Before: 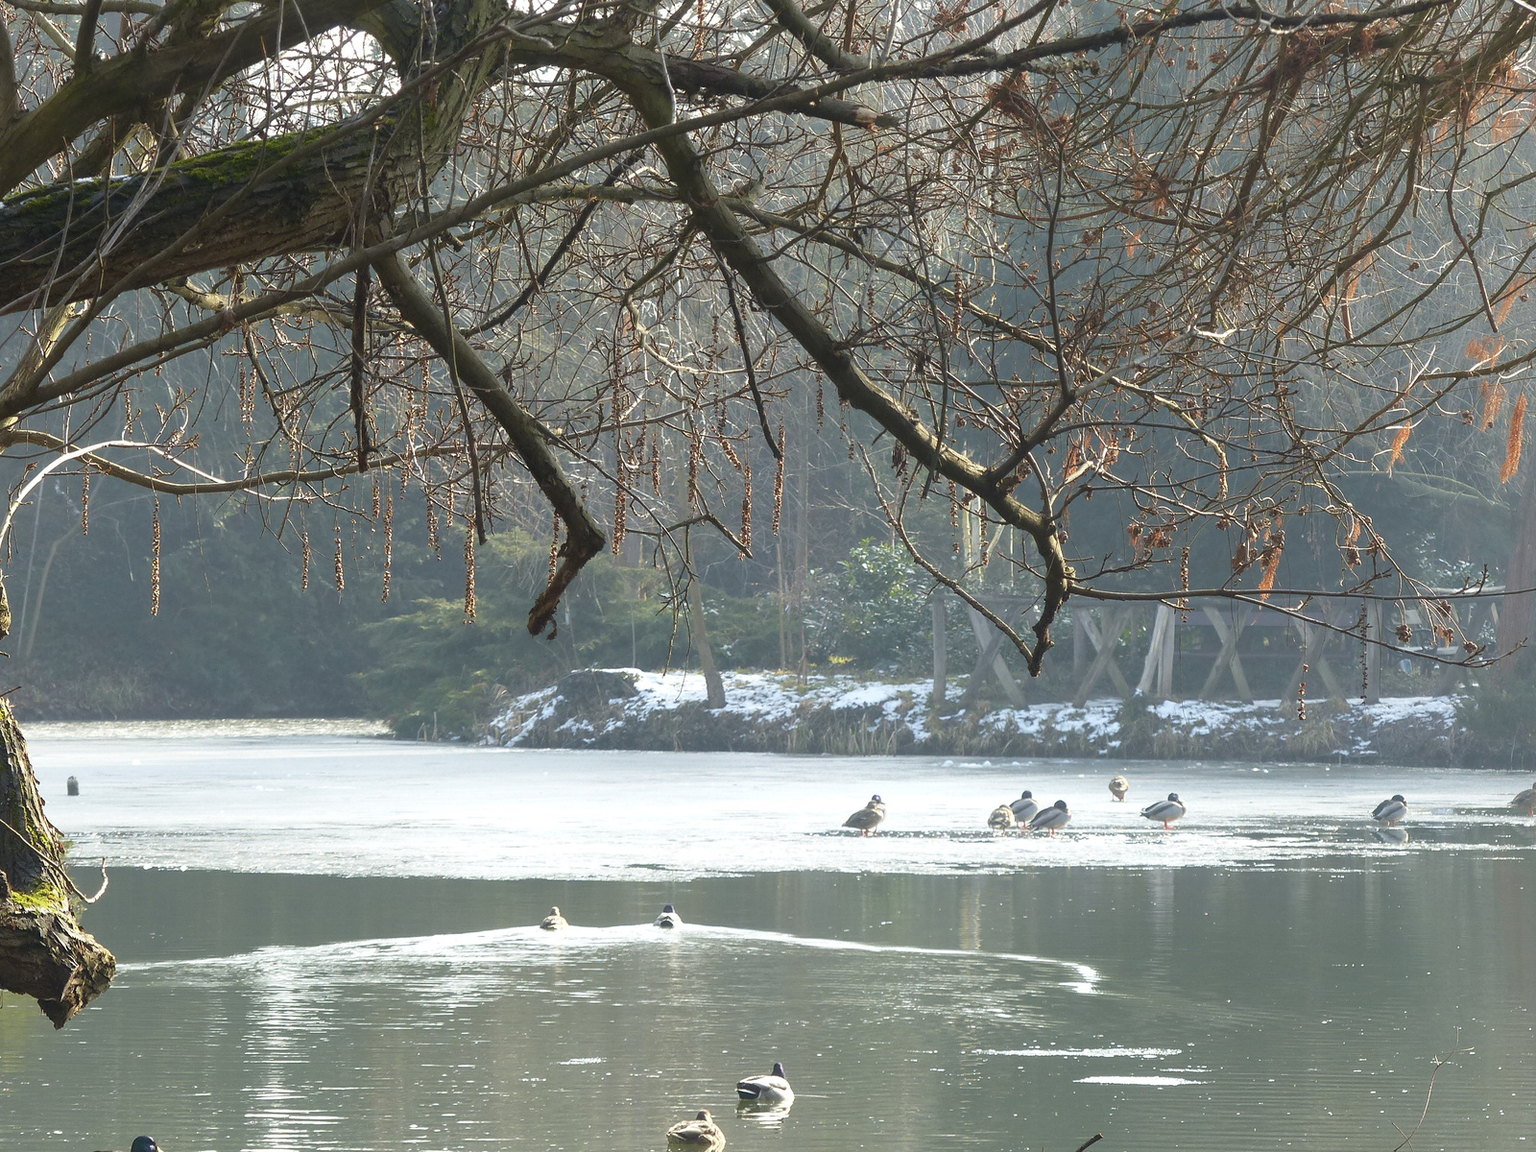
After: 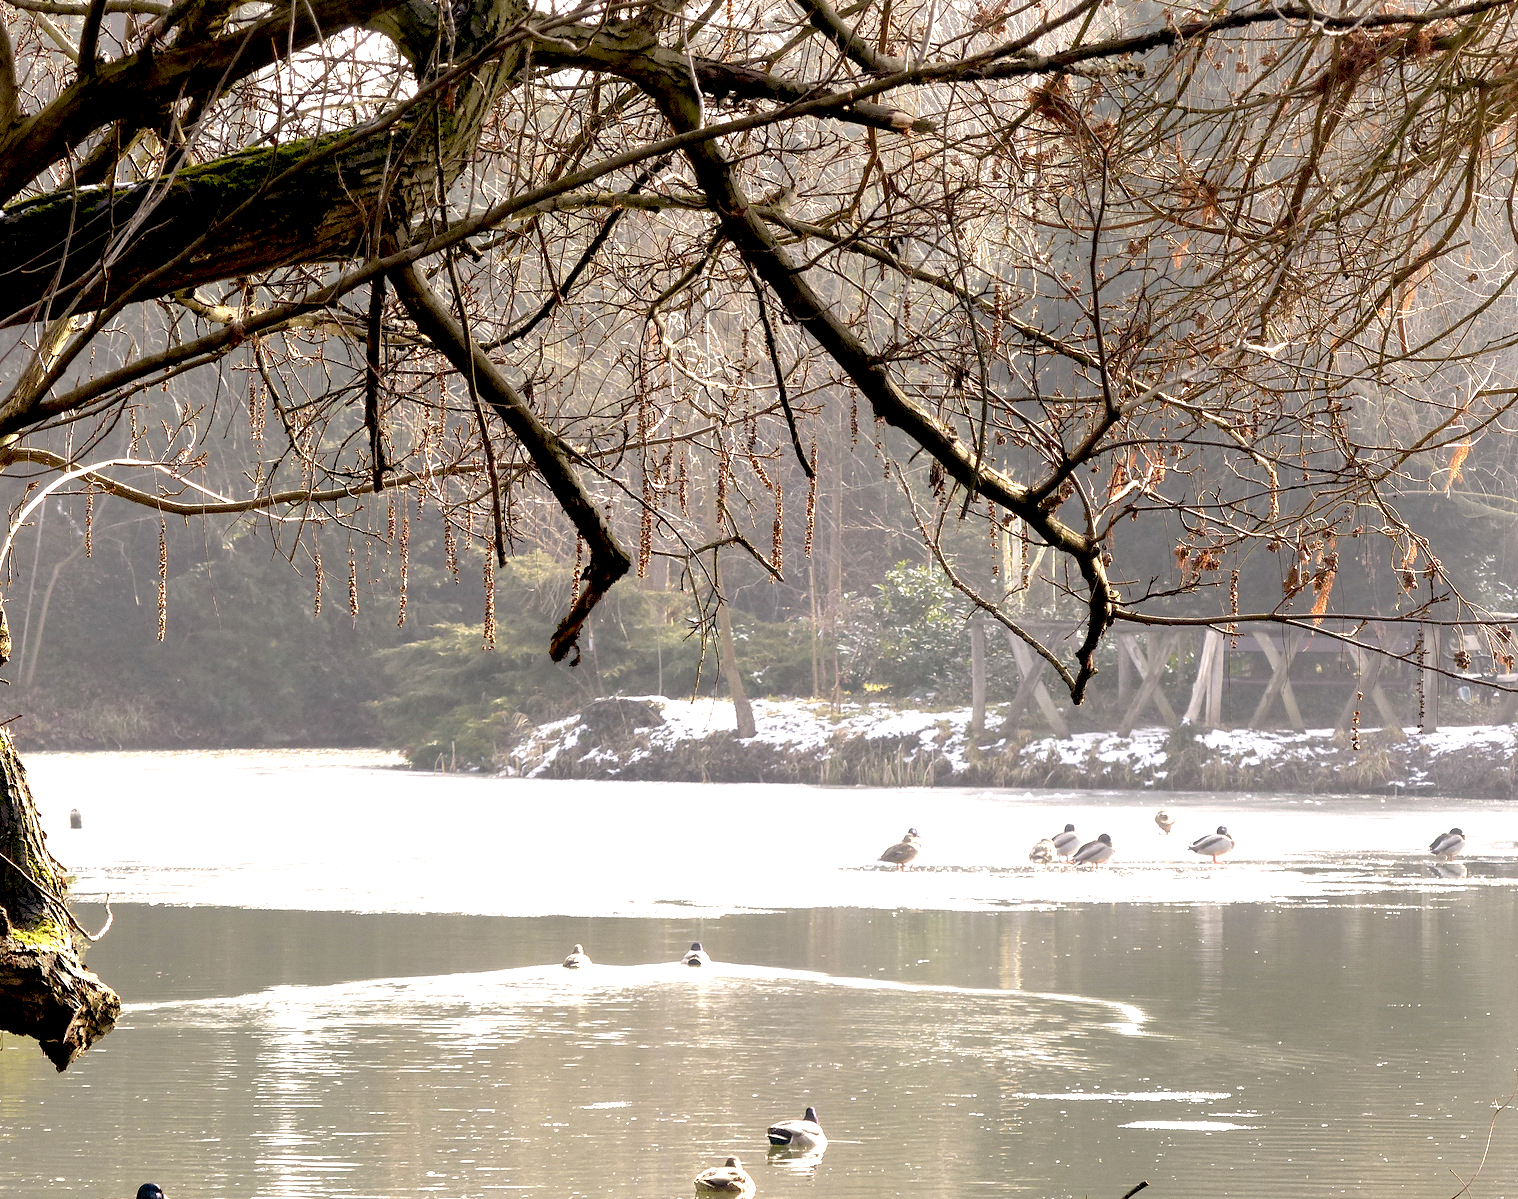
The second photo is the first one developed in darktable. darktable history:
exposure: black level correction 0.034, exposure 0.901 EV, compensate highlight preservation false
color correction: highlights a* 10.2, highlights b* 9.69, shadows a* 8.11, shadows b* 8.15, saturation 0.78
crop and rotate: left 0%, right 5.099%
